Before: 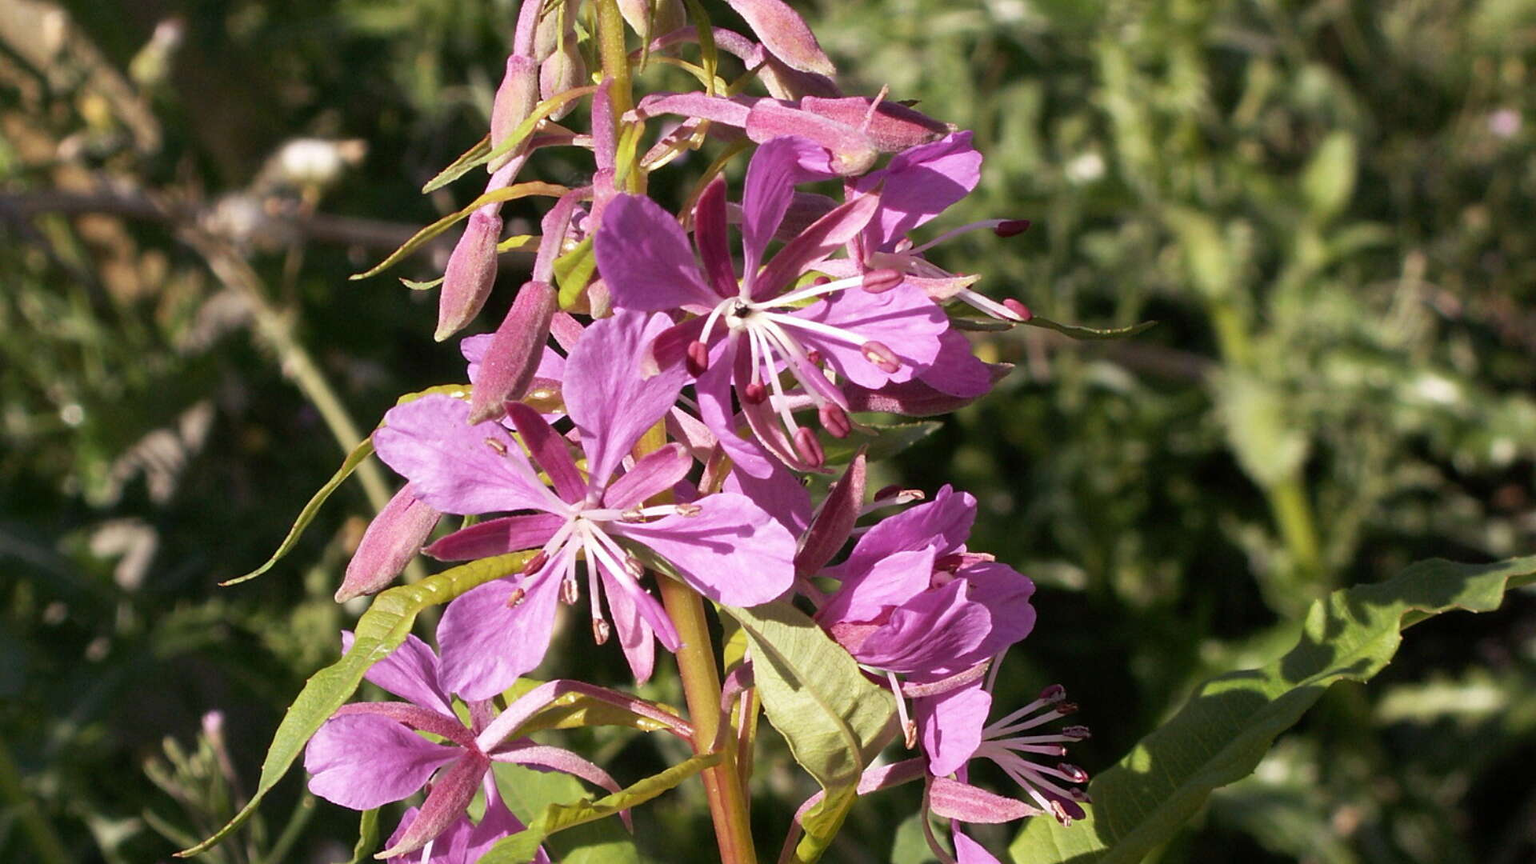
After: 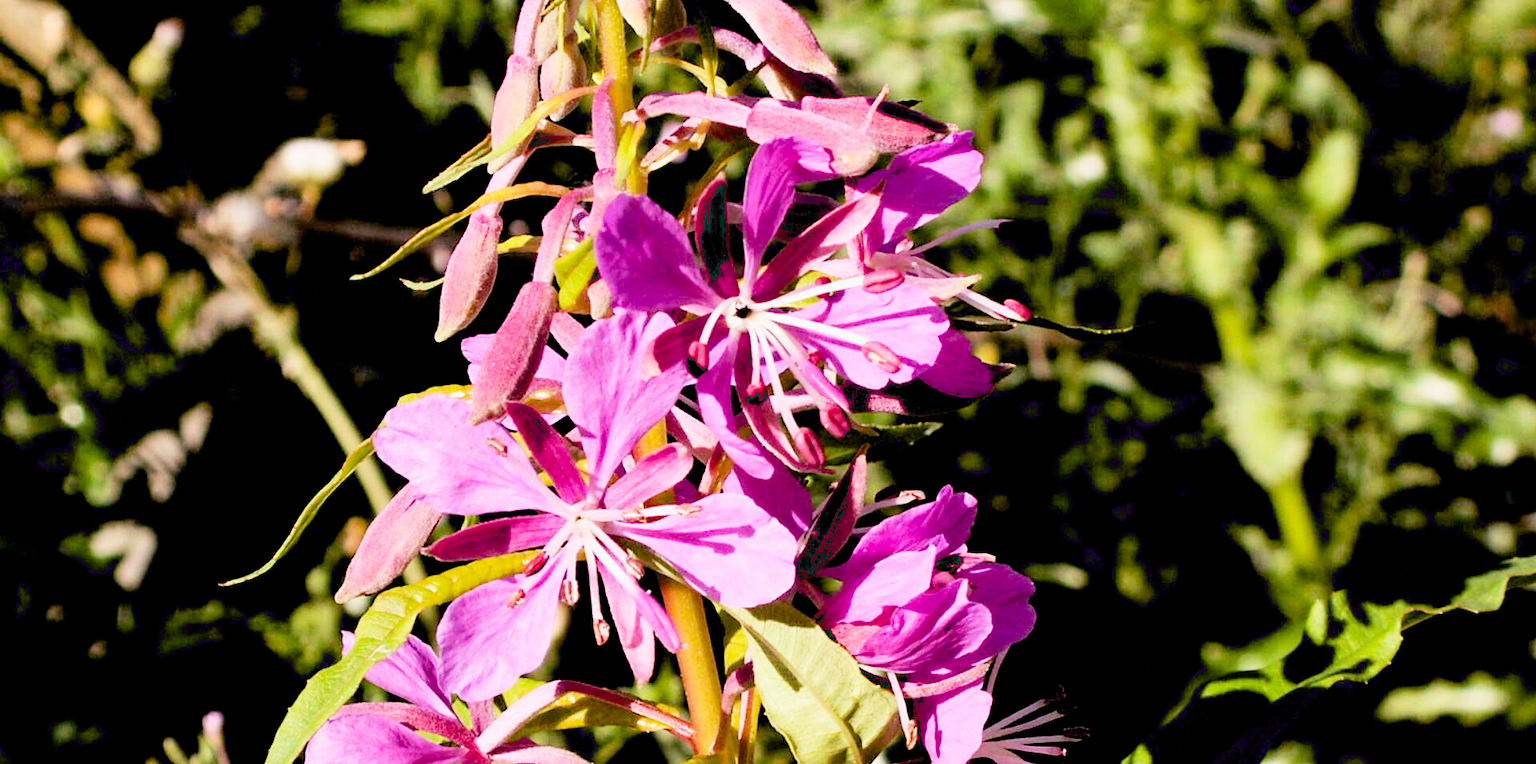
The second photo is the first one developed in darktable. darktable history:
color correction: saturation 1.11
filmic rgb: black relative exposure -5 EV, hardness 2.88, contrast 1.3, highlights saturation mix -10%
crop and rotate: top 0%, bottom 11.49%
exposure: black level correction 0.035, exposure 0.9 EV, compensate highlight preservation false
